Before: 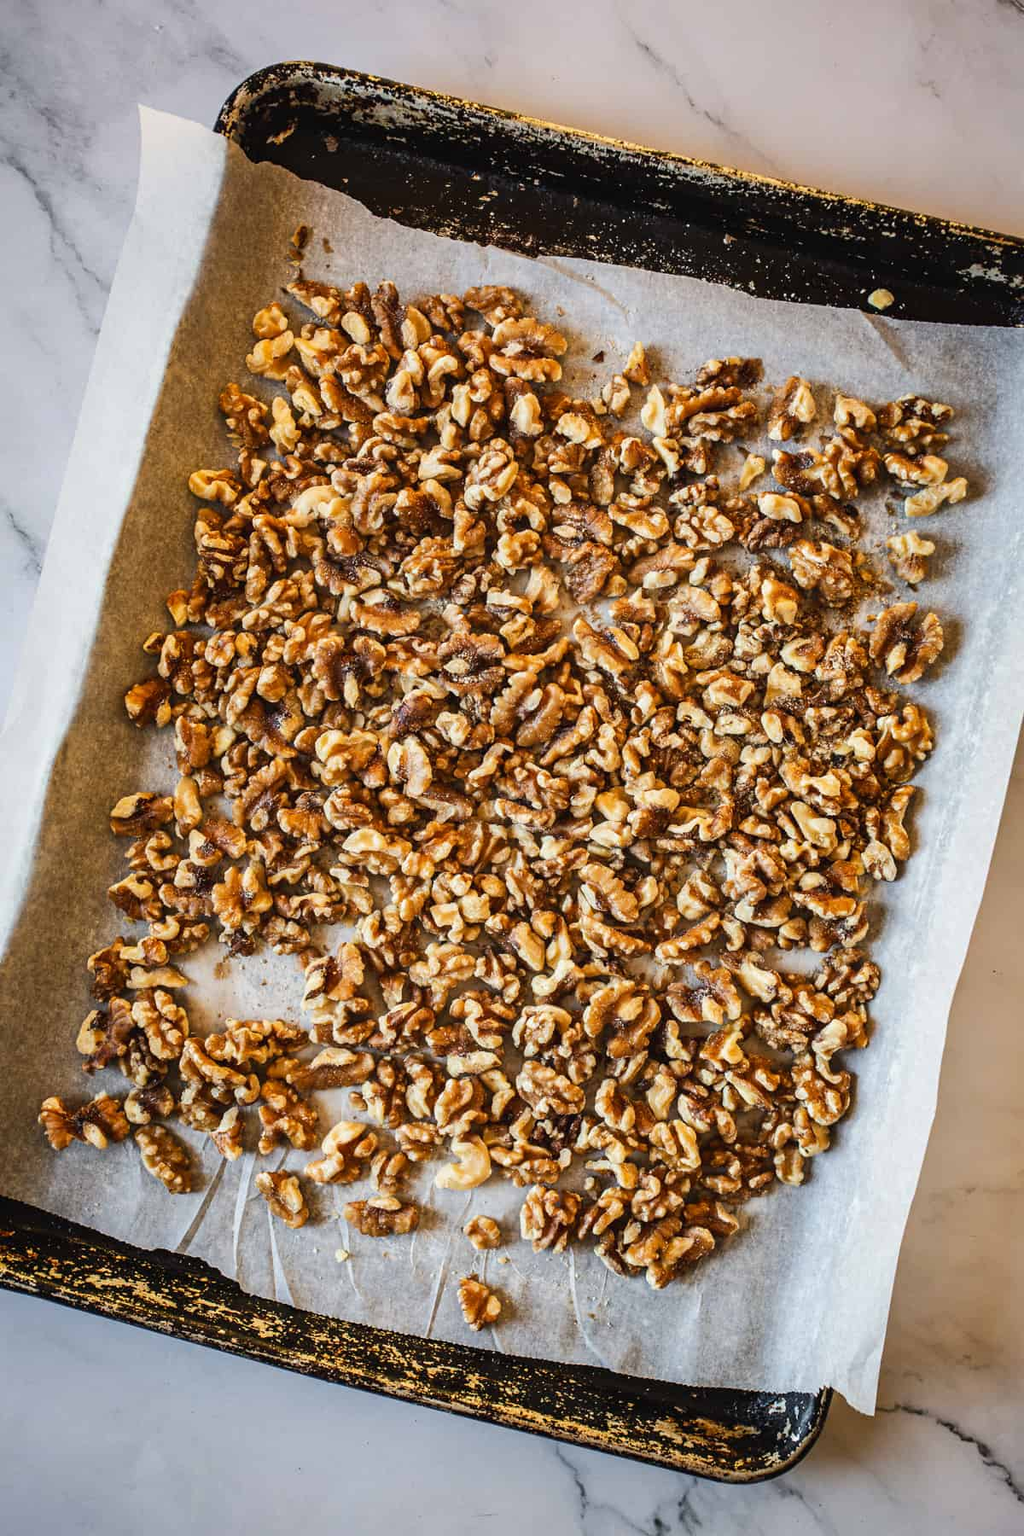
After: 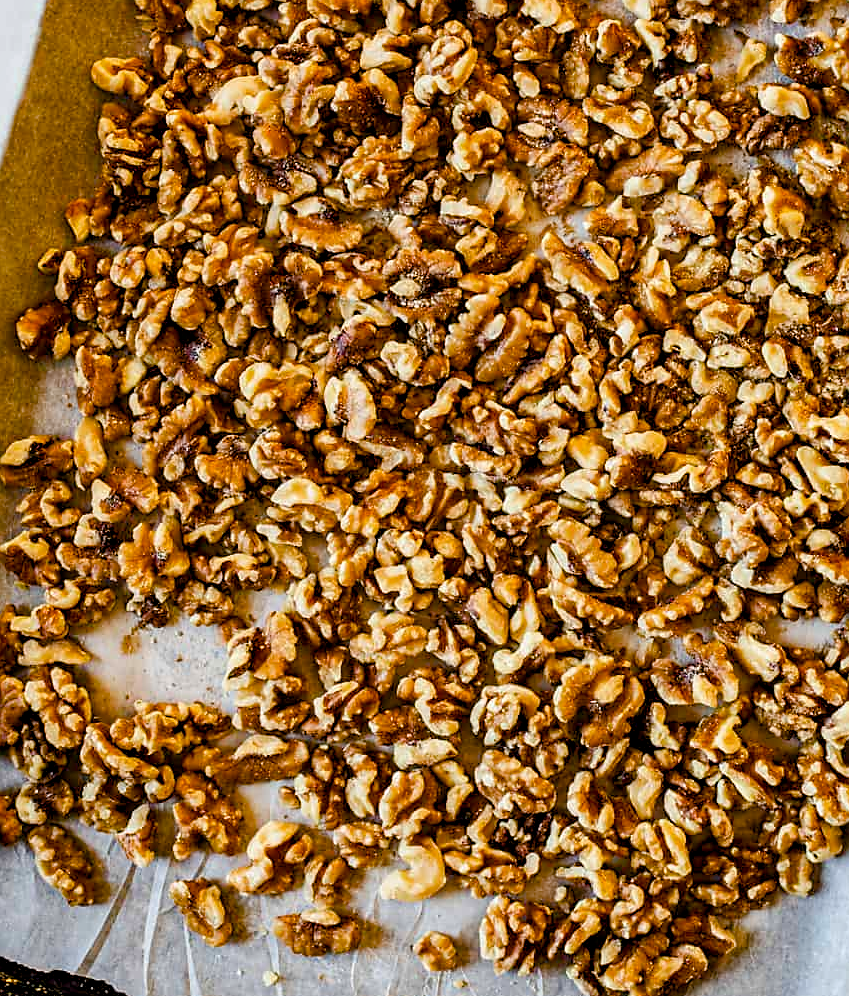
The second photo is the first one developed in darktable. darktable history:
sharpen: radius 1.851, amount 0.414, threshold 1.583
crop: left 10.904%, top 27.396%, right 18.322%, bottom 17.234%
color balance rgb: global offset › luminance -0.843%, perceptual saturation grading › global saturation 27.291%, perceptual saturation grading › highlights -28.57%, perceptual saturation grading › mid-tones 15.1%, perceptual saturation grading › shadows 34.263%, global vibrance 19.723%
shadows and highlights: shadows 31.71, highlights -31.71, soften with gaussian
